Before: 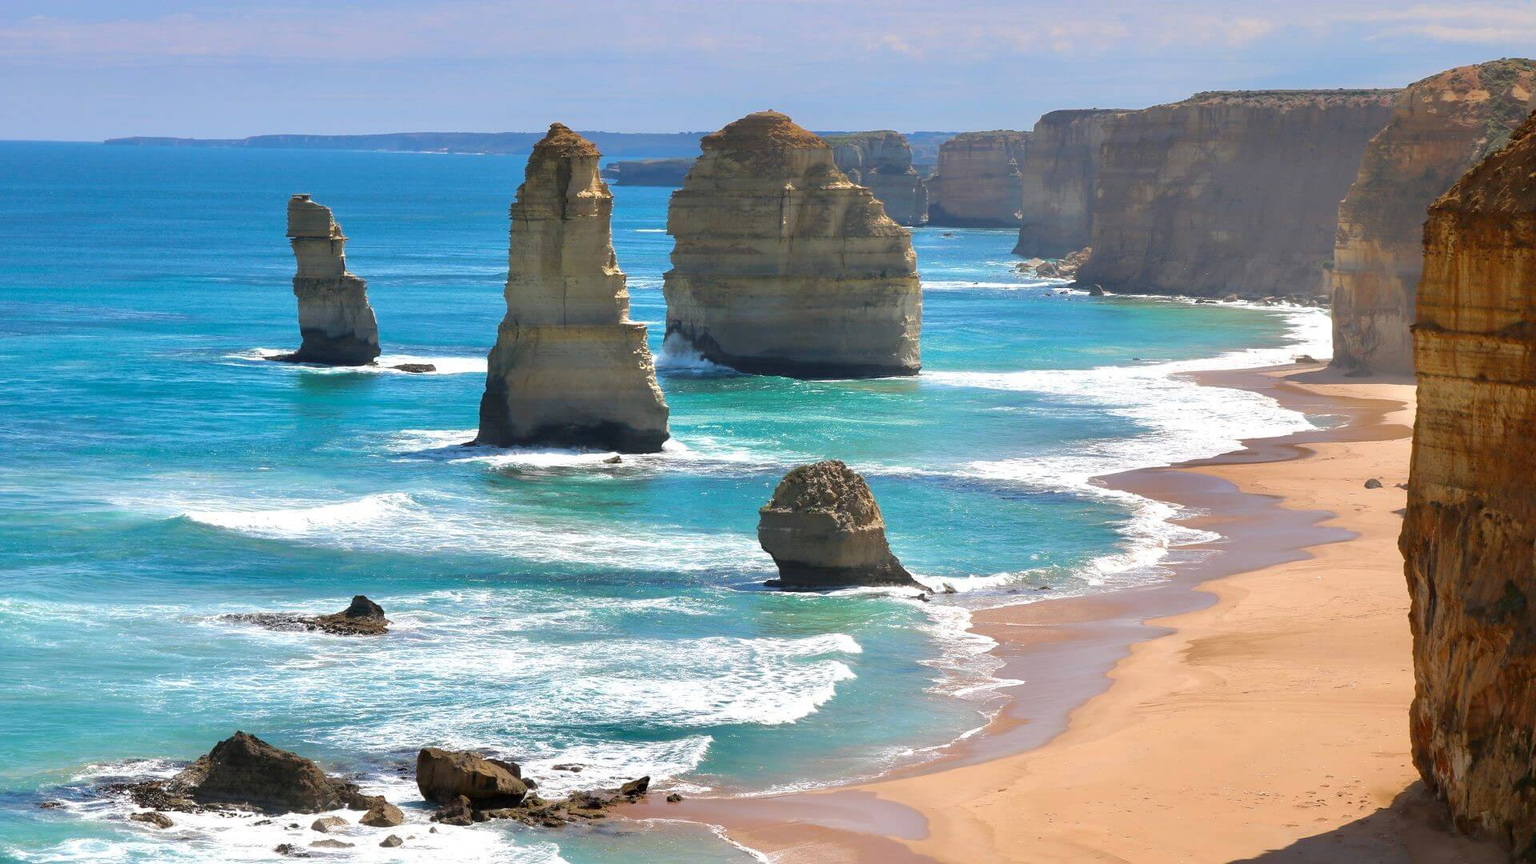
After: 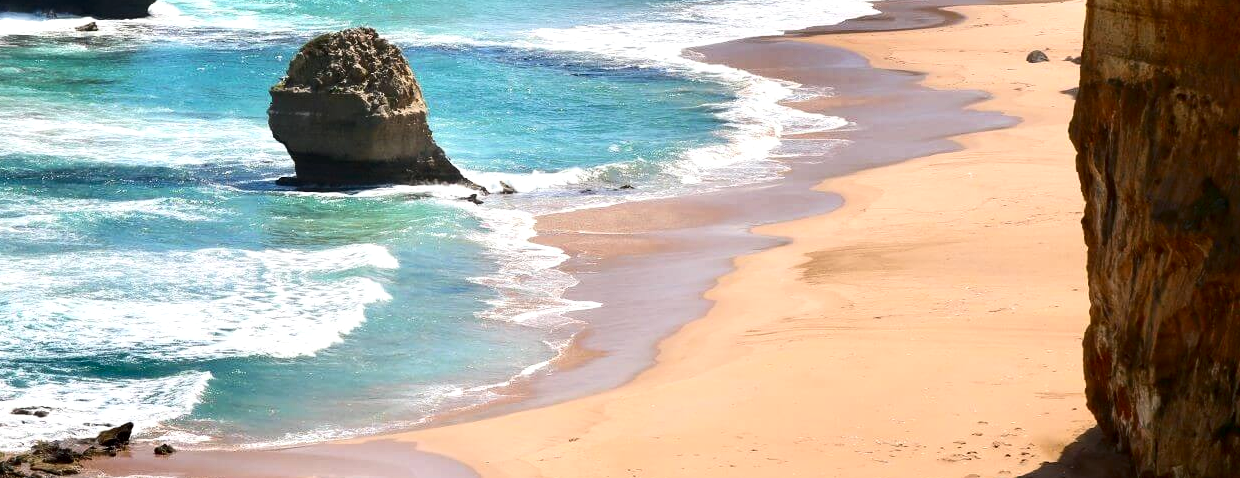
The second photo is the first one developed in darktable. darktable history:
crop and rotate: left 35.412%, top 50.81%, bottom 4.915%
contrast brightness saturation: contrast 0.293
local contrast: highlights 105%, shadows 97%, detail 119%, midtone range 0.2
